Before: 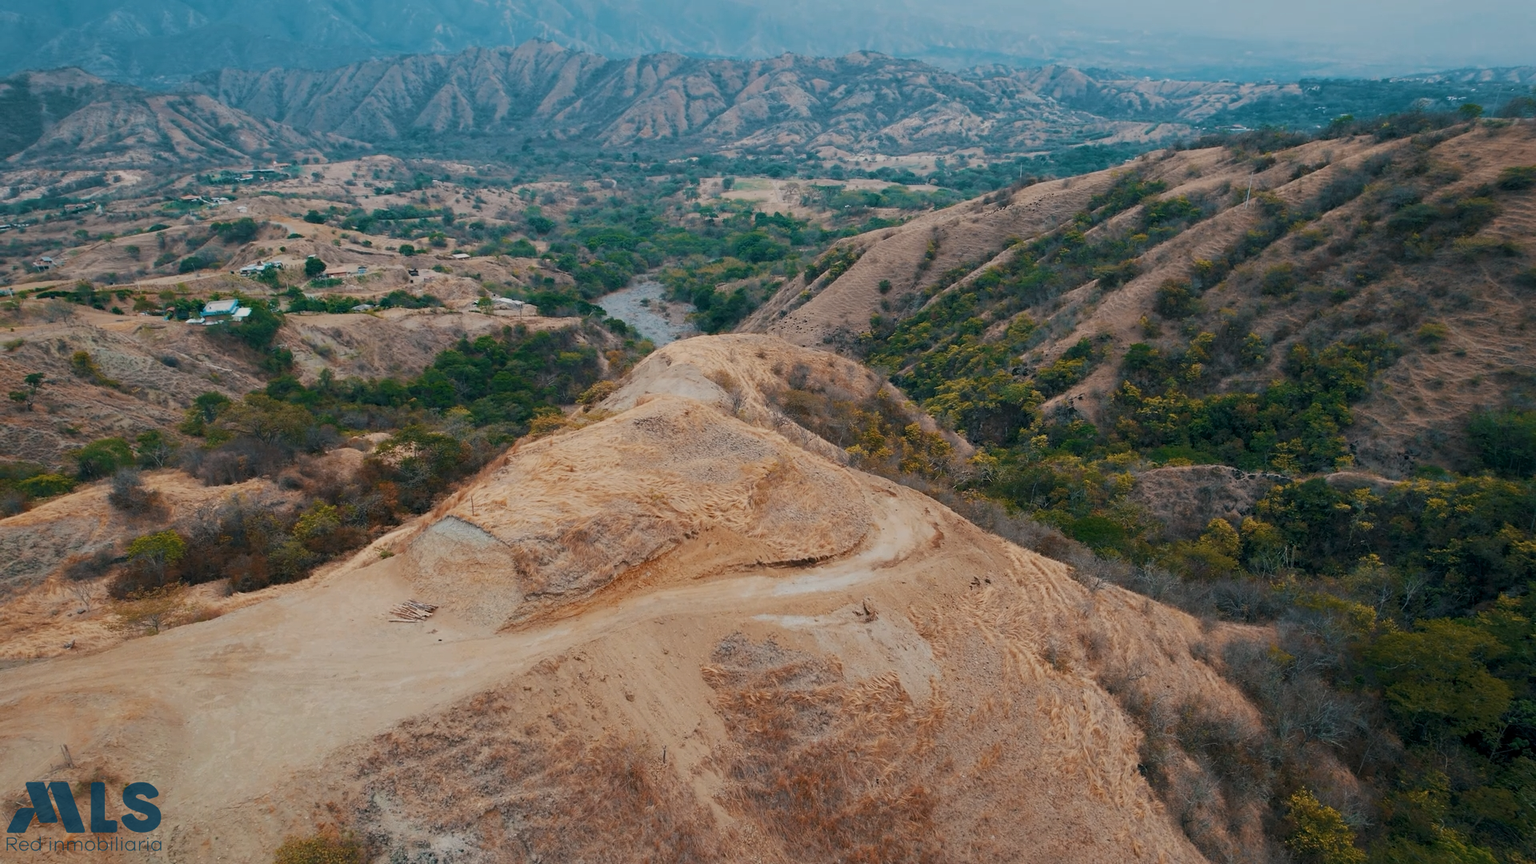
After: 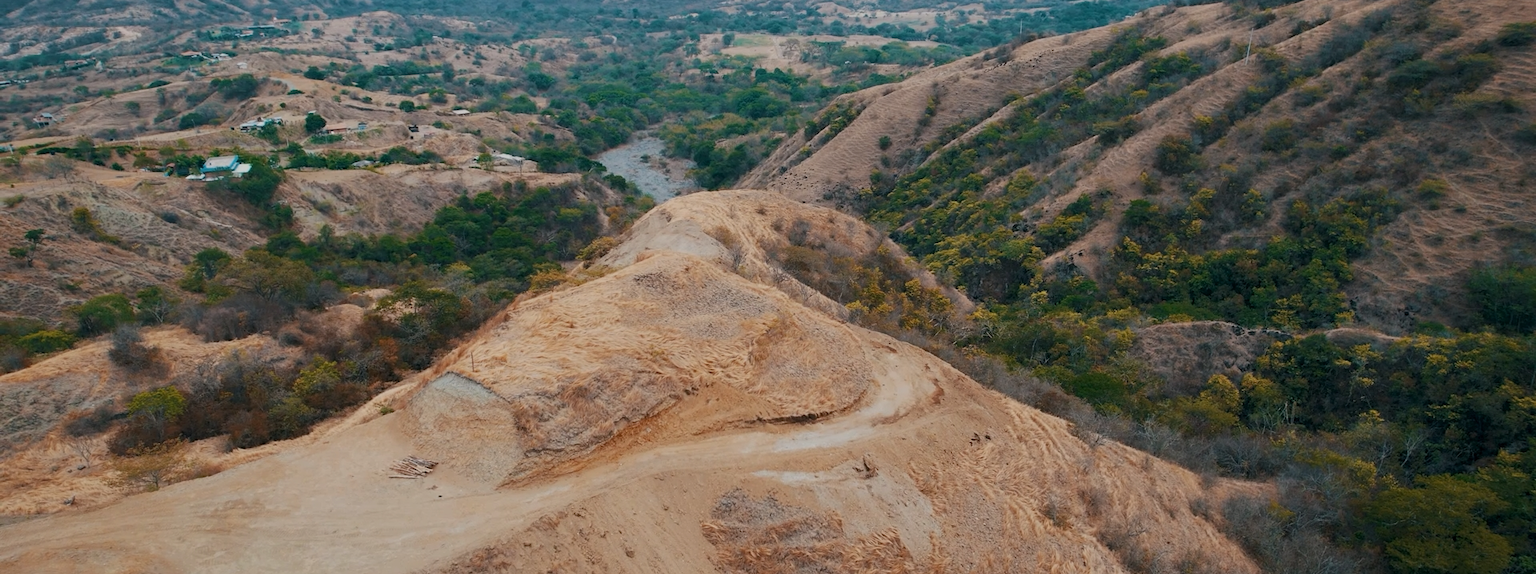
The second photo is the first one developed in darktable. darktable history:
color correction: highlights a* 0.003, highlights b* -0.283
crop: top 16.727%, bottom 16.727%
